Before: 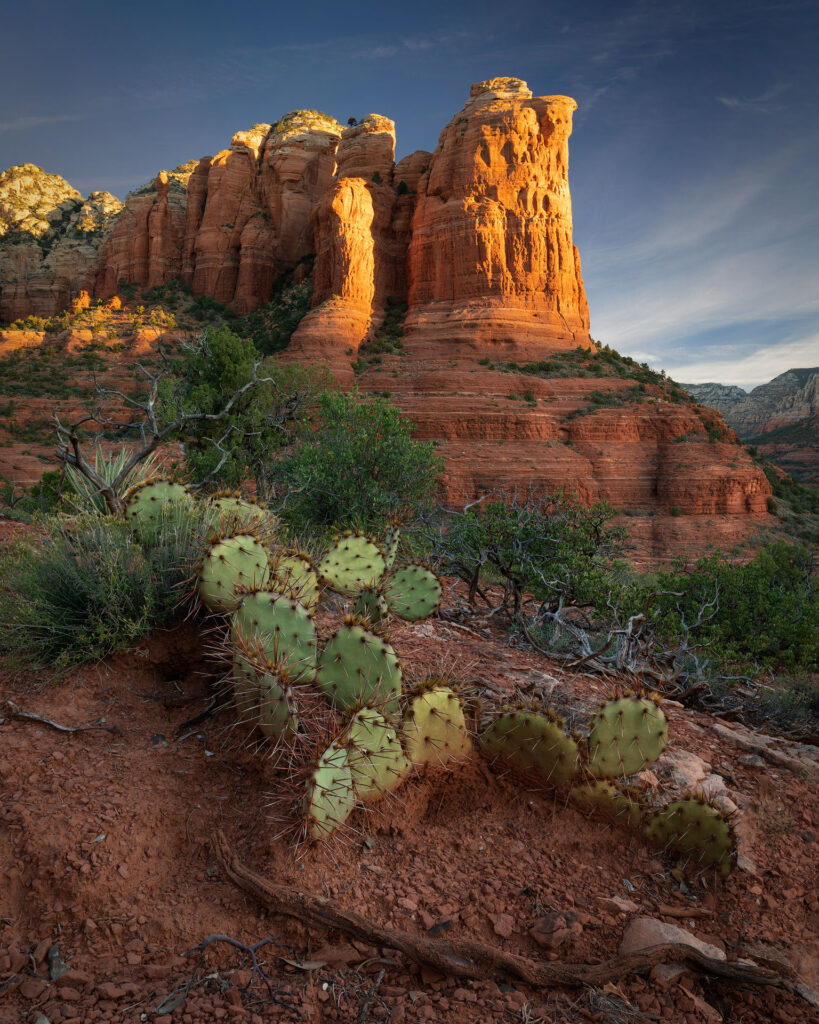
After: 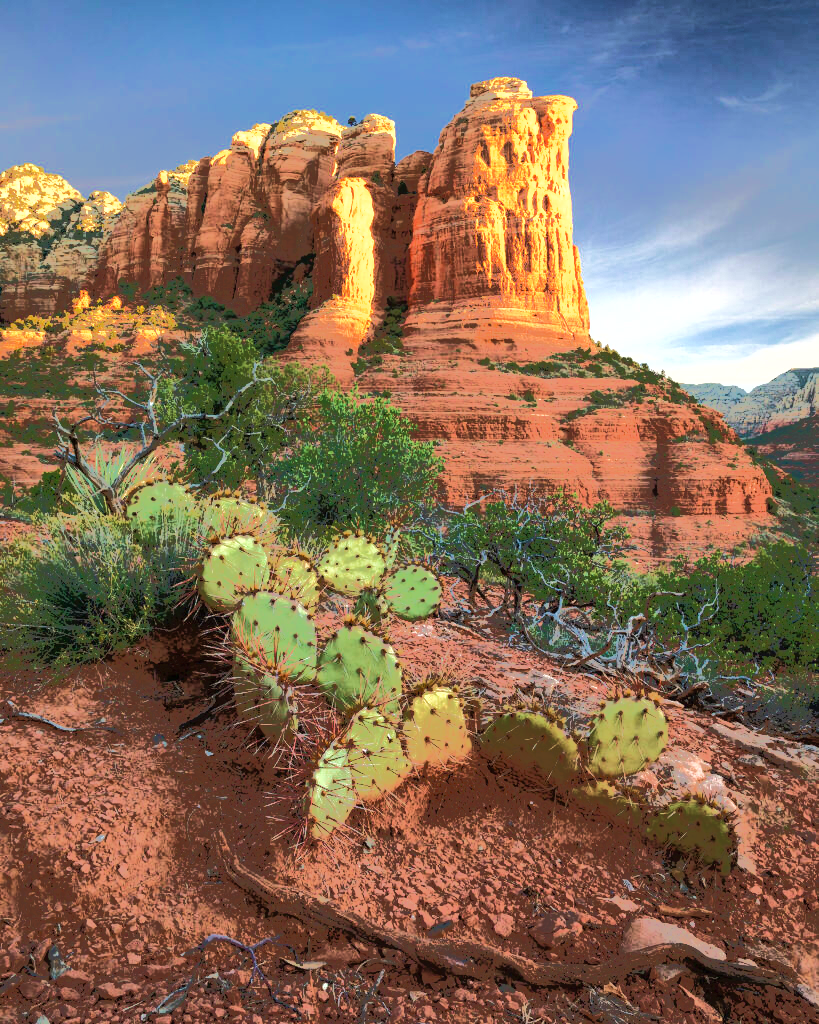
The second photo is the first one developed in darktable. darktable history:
shadows and highlights: shadows -0.657, highlights 39.42
tone equalizer: -7 EV -0.644 EV, -6 EV 1.02 EV, -5 EV -0.475 EV, -4 EV 0.445 EV, -3 EV 0.444 EV, -2 EV 0.144 EV, -1 EV -0.124 EV, +0 EV -0.382 EV, edges refinement/feathering 500, mask exposure compensation -1.57 EV, preserve details no
velvia: strength 40.39%
exposure: black level correction 0, exposure 1.095 EV, compensate highlight preservation false
